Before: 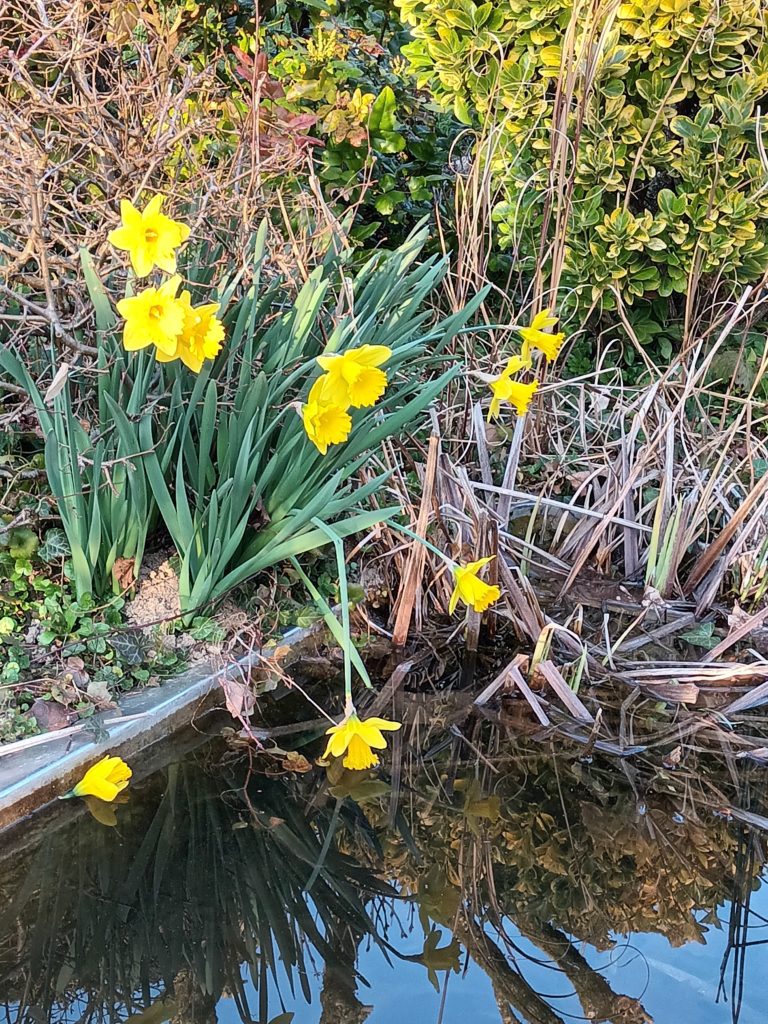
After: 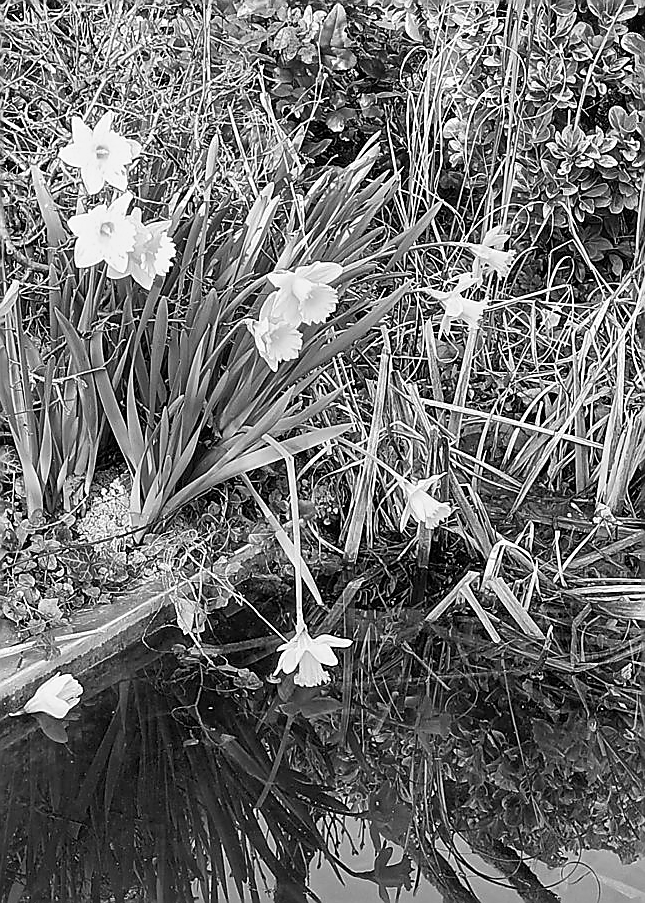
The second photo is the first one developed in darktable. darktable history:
crop: left 6.446%, top 8.188%, right 9.538%, bottom 3.548%
sharpen: radius 1.4, amount 1.25, threshold 0.7
monochrome: a -3.63, b -0.465
